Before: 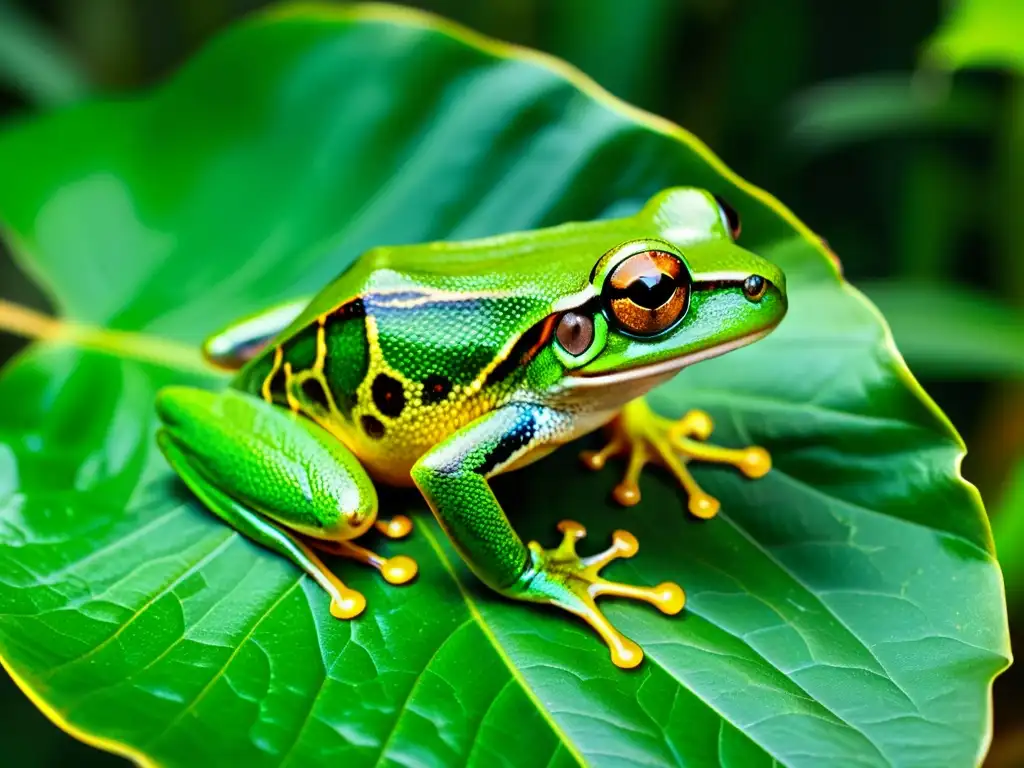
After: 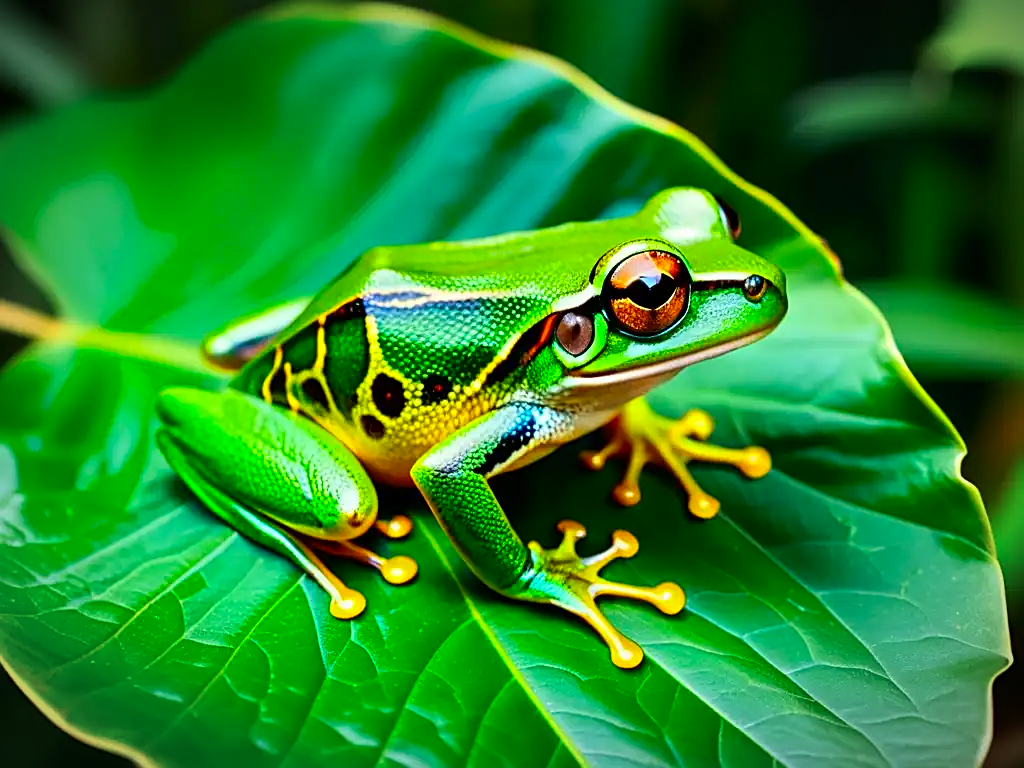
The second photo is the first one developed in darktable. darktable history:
vignetting: fall-off radius 59.96%, automatic ratio true
contrast brightness saturation: contrast 0.089, saturation 0.269
sharpen: on, module defaults
shadows and highlights: shadows 25.09, highlights -47.91, soften with gaussian
